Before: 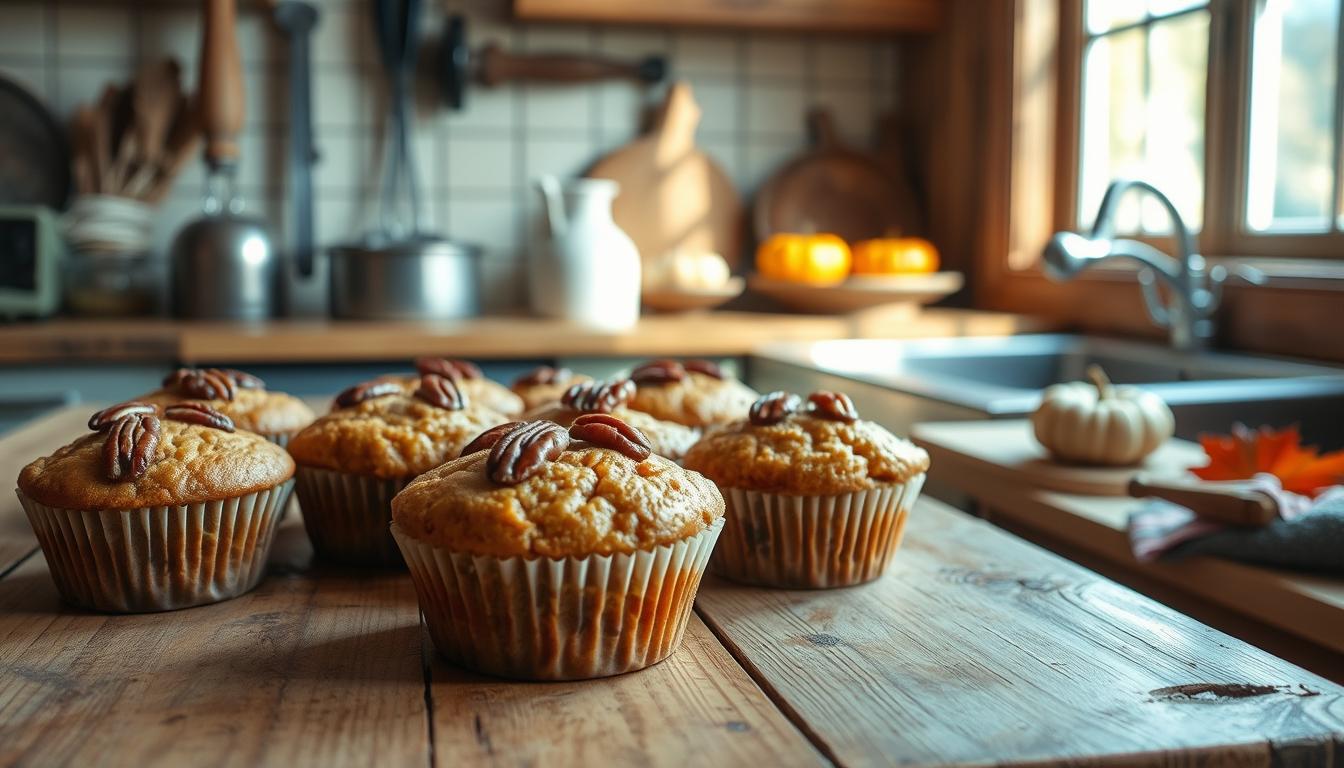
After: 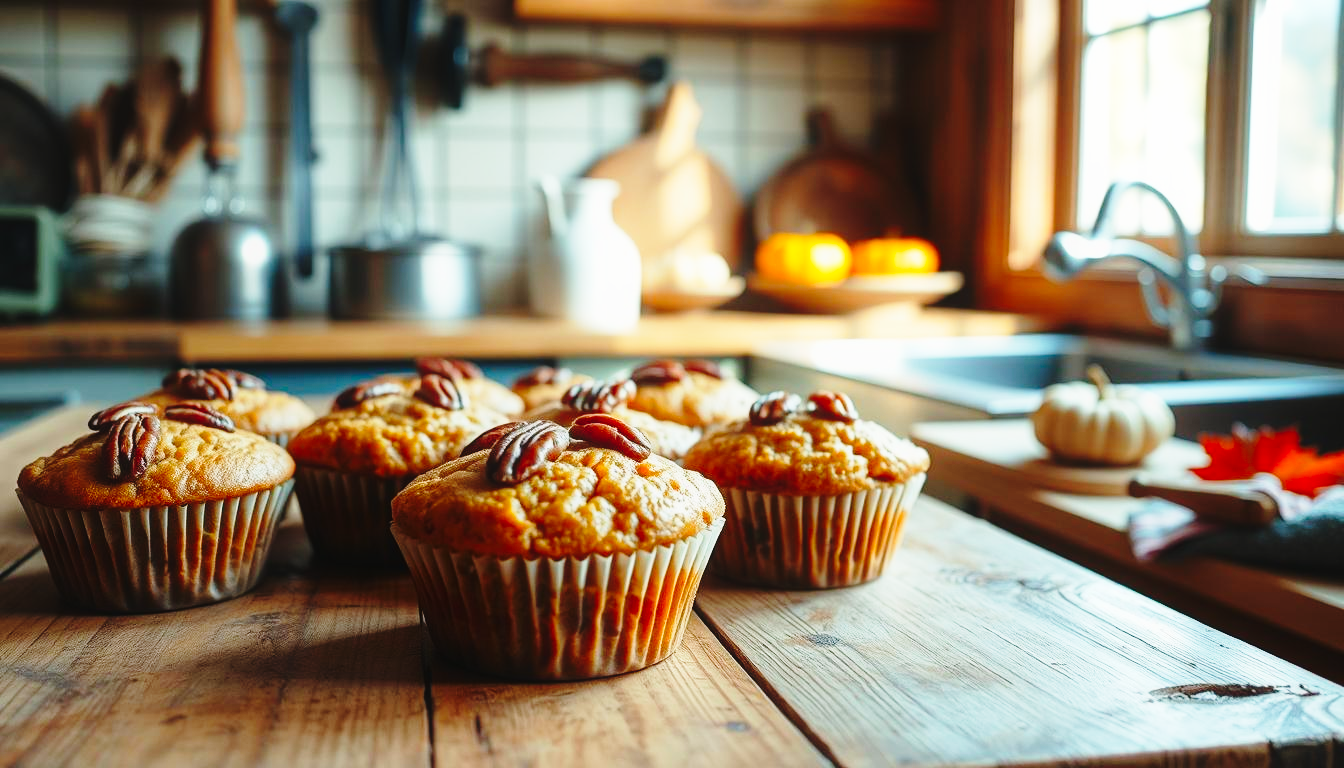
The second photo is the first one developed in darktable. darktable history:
contrast equalizer: y [[0.46, 0.454, 0.451, 0.451, 0.455, 0.46], [0.5 ×6], [0.5 ×6], [0 ×6], [0 ×6]]
base curve: curves: ch0 [(0, 0) (0.04, 0.03) (0.133, 0.232) (0.448, 0.748) (0.843, 0.968) (1, 1)], preserve colors none
